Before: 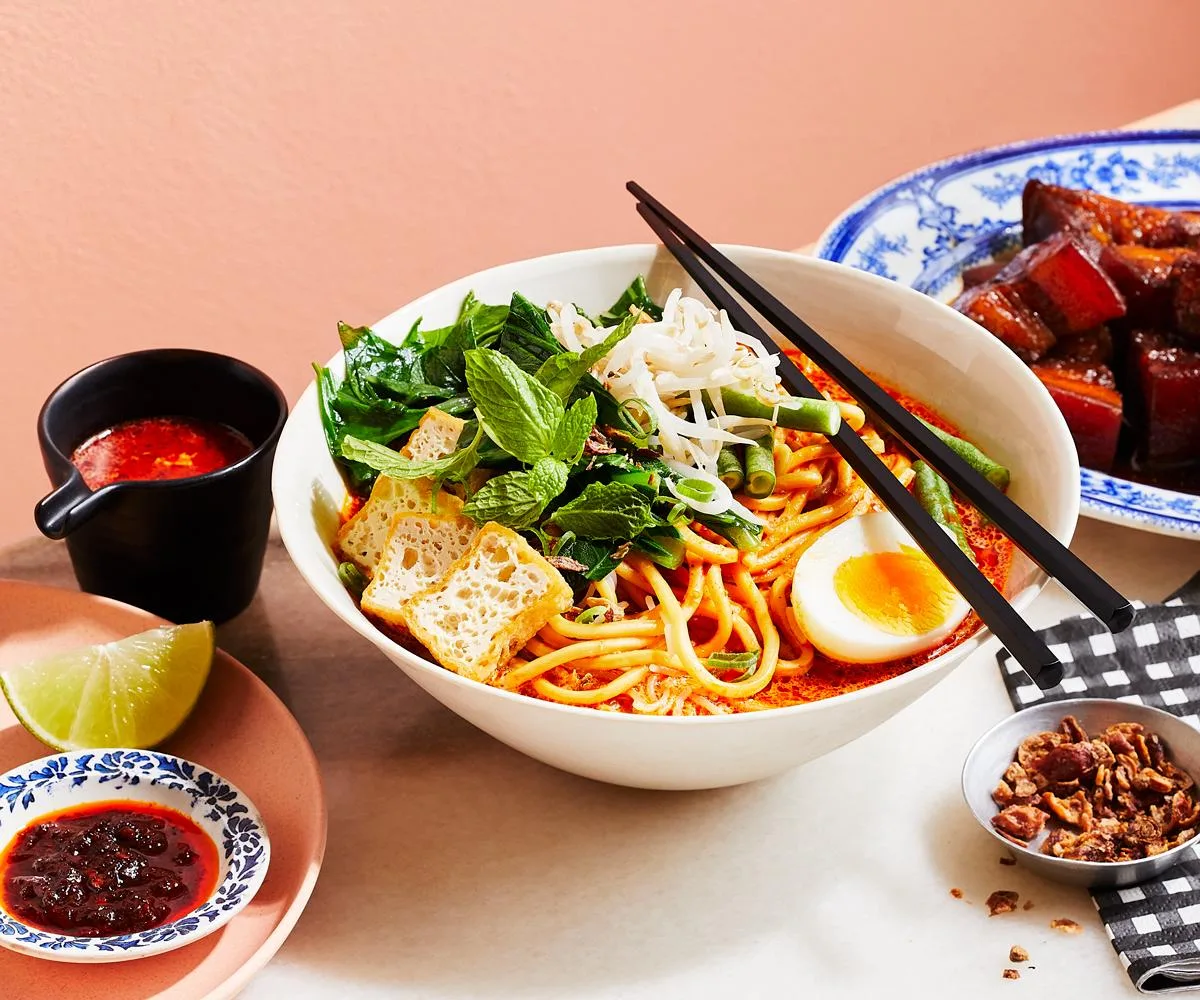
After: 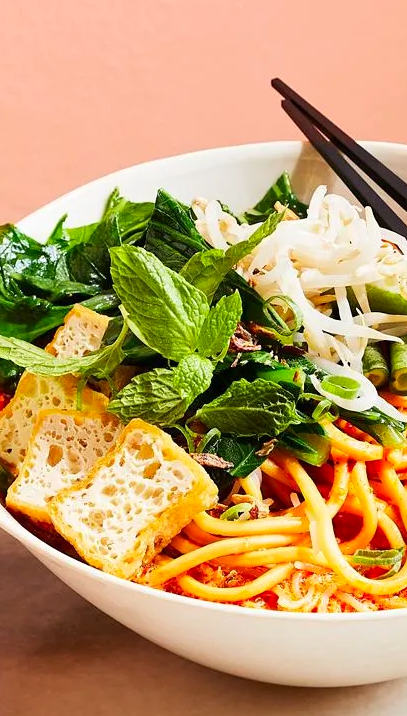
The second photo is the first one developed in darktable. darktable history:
crop and rotate: left 29.609%, top 10.379%, right 36.406%, bottom 17.967%
contrast brightness saturation: contrast 0.099, brightness 0.03, saturation 0.087
